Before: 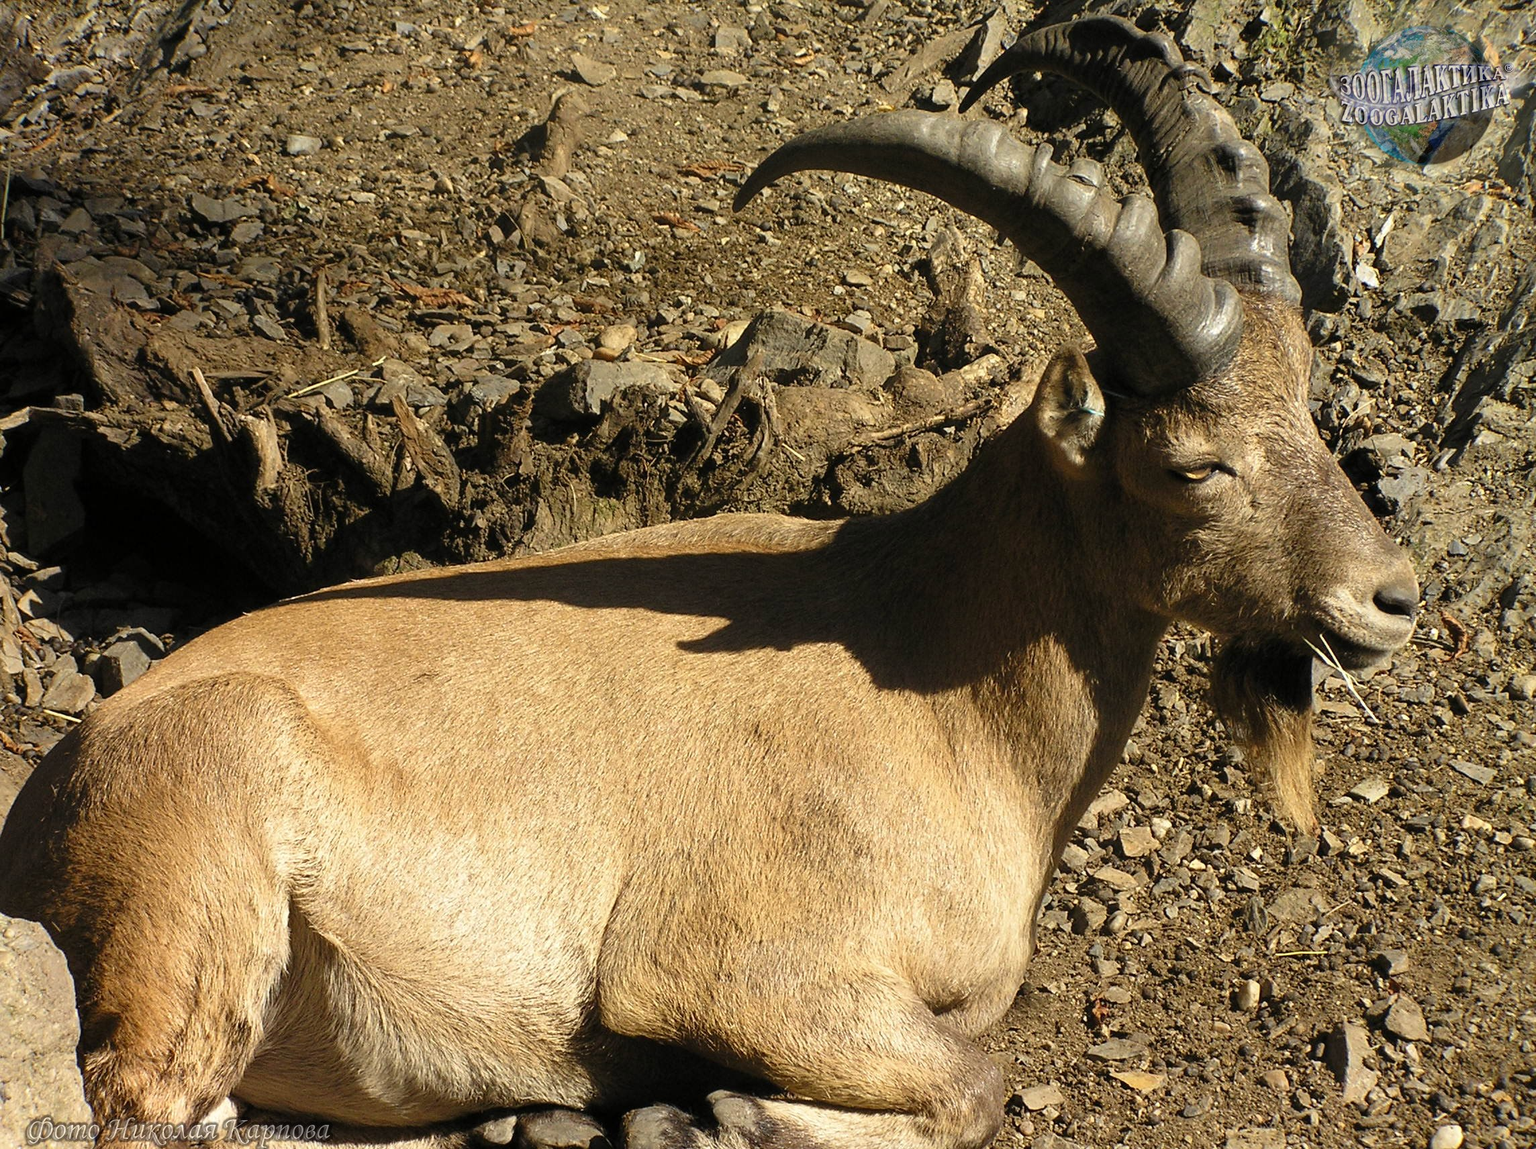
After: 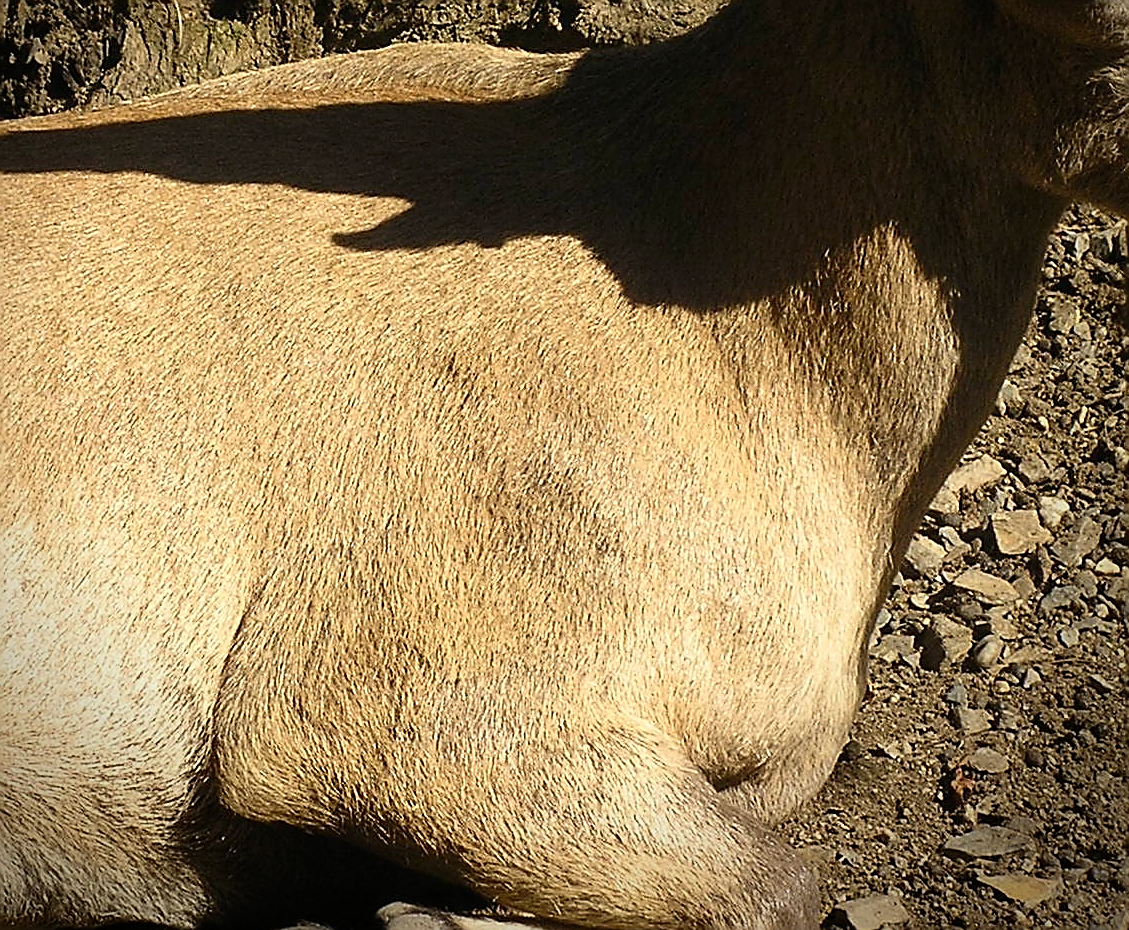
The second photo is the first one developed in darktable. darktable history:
contrast brightness saturation: contrast 0.135
sharpen: radius 1.407, amount 1.25, threshold 0.739
vignetting: brightness -0.647, saturation -0.005, center (-0.067, -0.307)
crop: left 29.587%, top 42.19%, right 21.056%, bottom 3.471%
base curve: curves: ch0 [(0, 0) (0.989, 0.992)], preserve colors none
